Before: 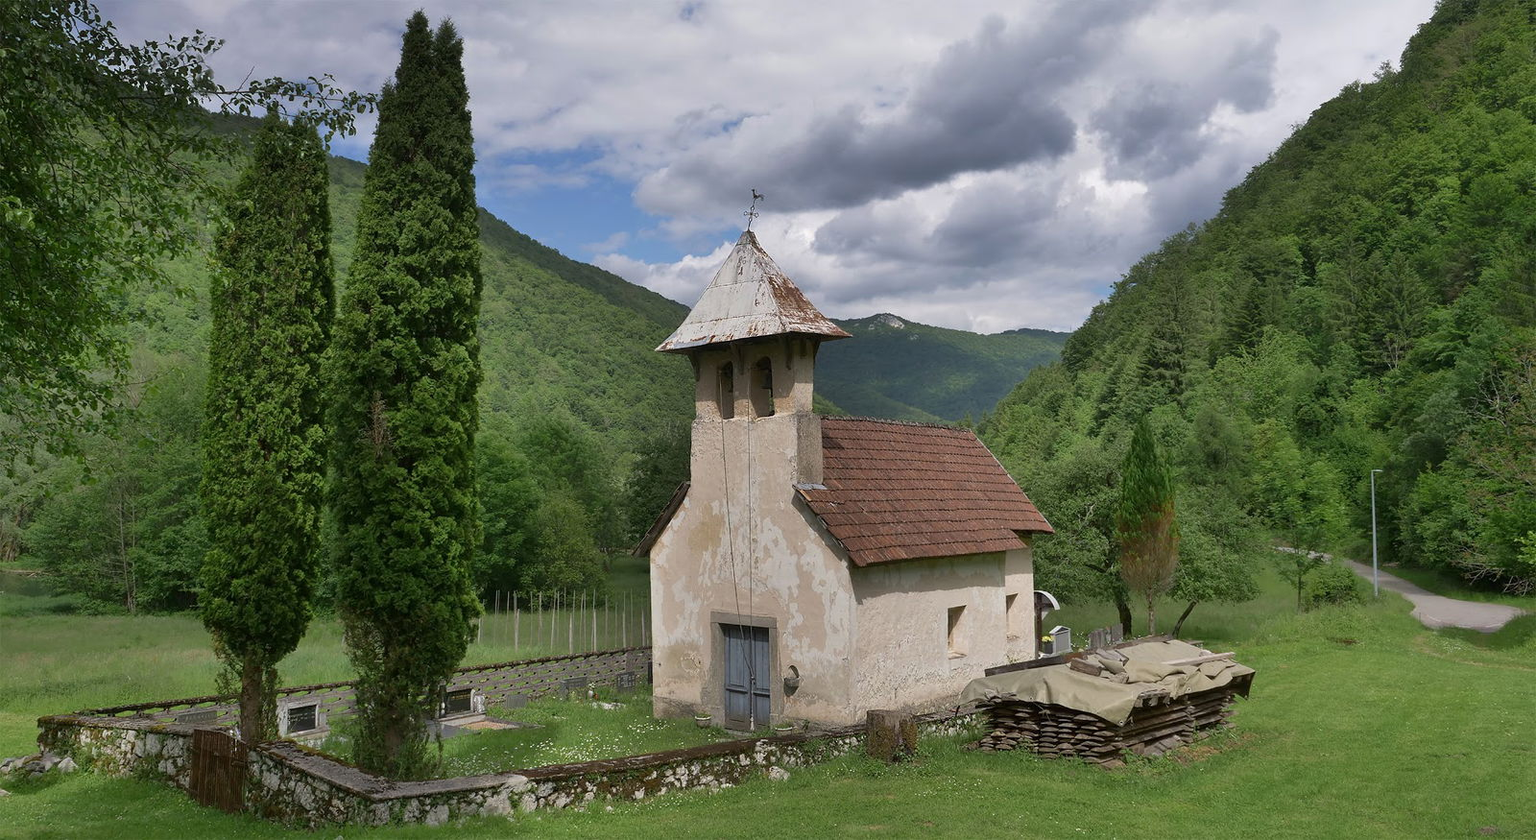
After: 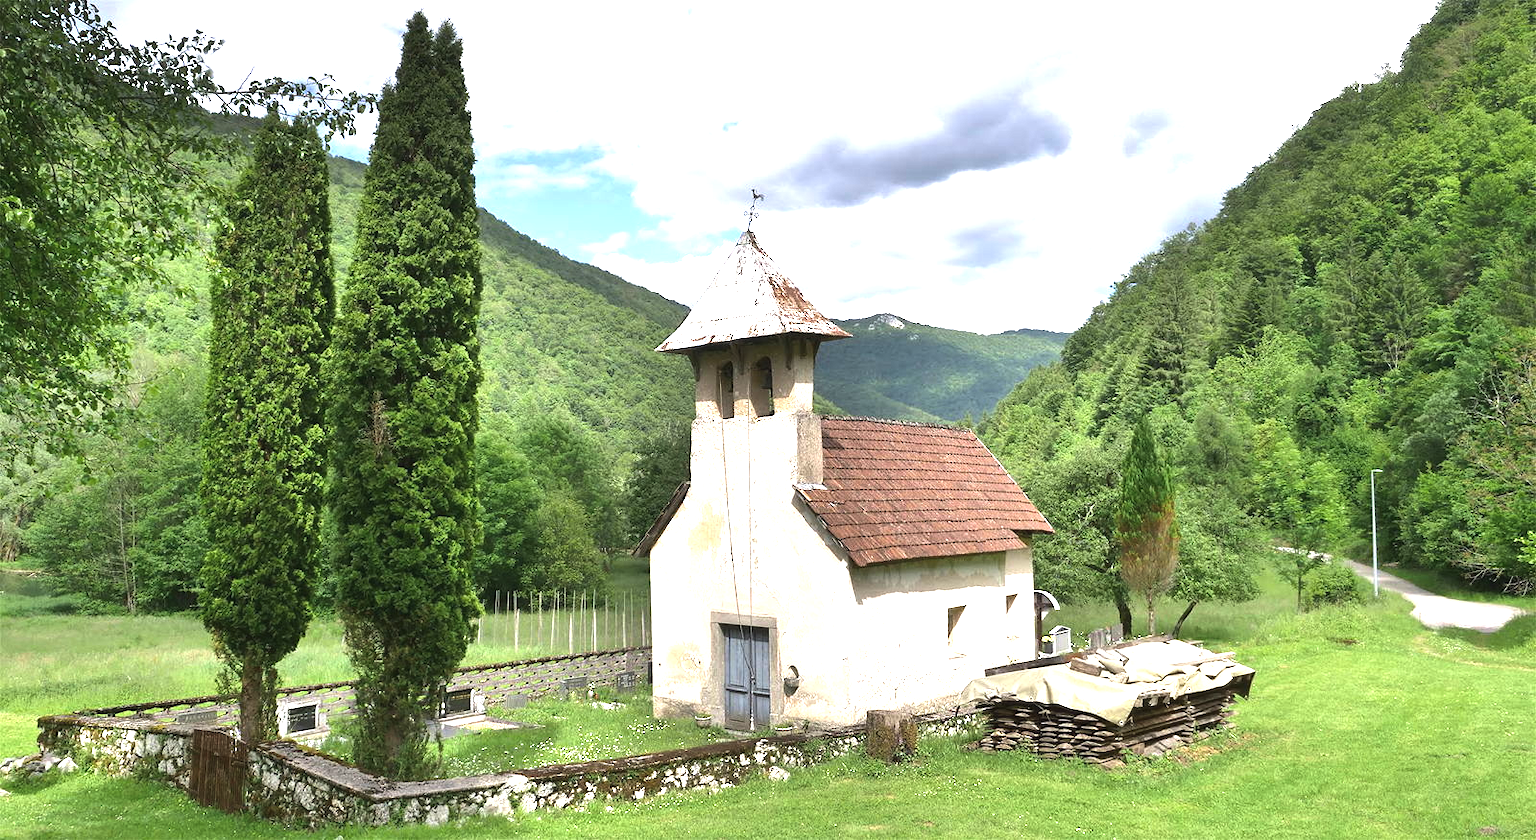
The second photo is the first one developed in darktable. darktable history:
color balance rgb: perceptual saturation grading › global saturation 0.868%, perceptual brilliance grading › highlights 16.172%, perceptual brilliance grading › mid-tones 6.426%, perceptual brilliance grading › shadows -14.664%
exposure: black level correction -0.002, exposure 1.329 EV, compensate exposure bias true, compensate highlight preservation false
color calibration: illuminant same as pipeline (D50), adaptation XYZ, x 0.347, y 0.358, temperature 5008.58 K
